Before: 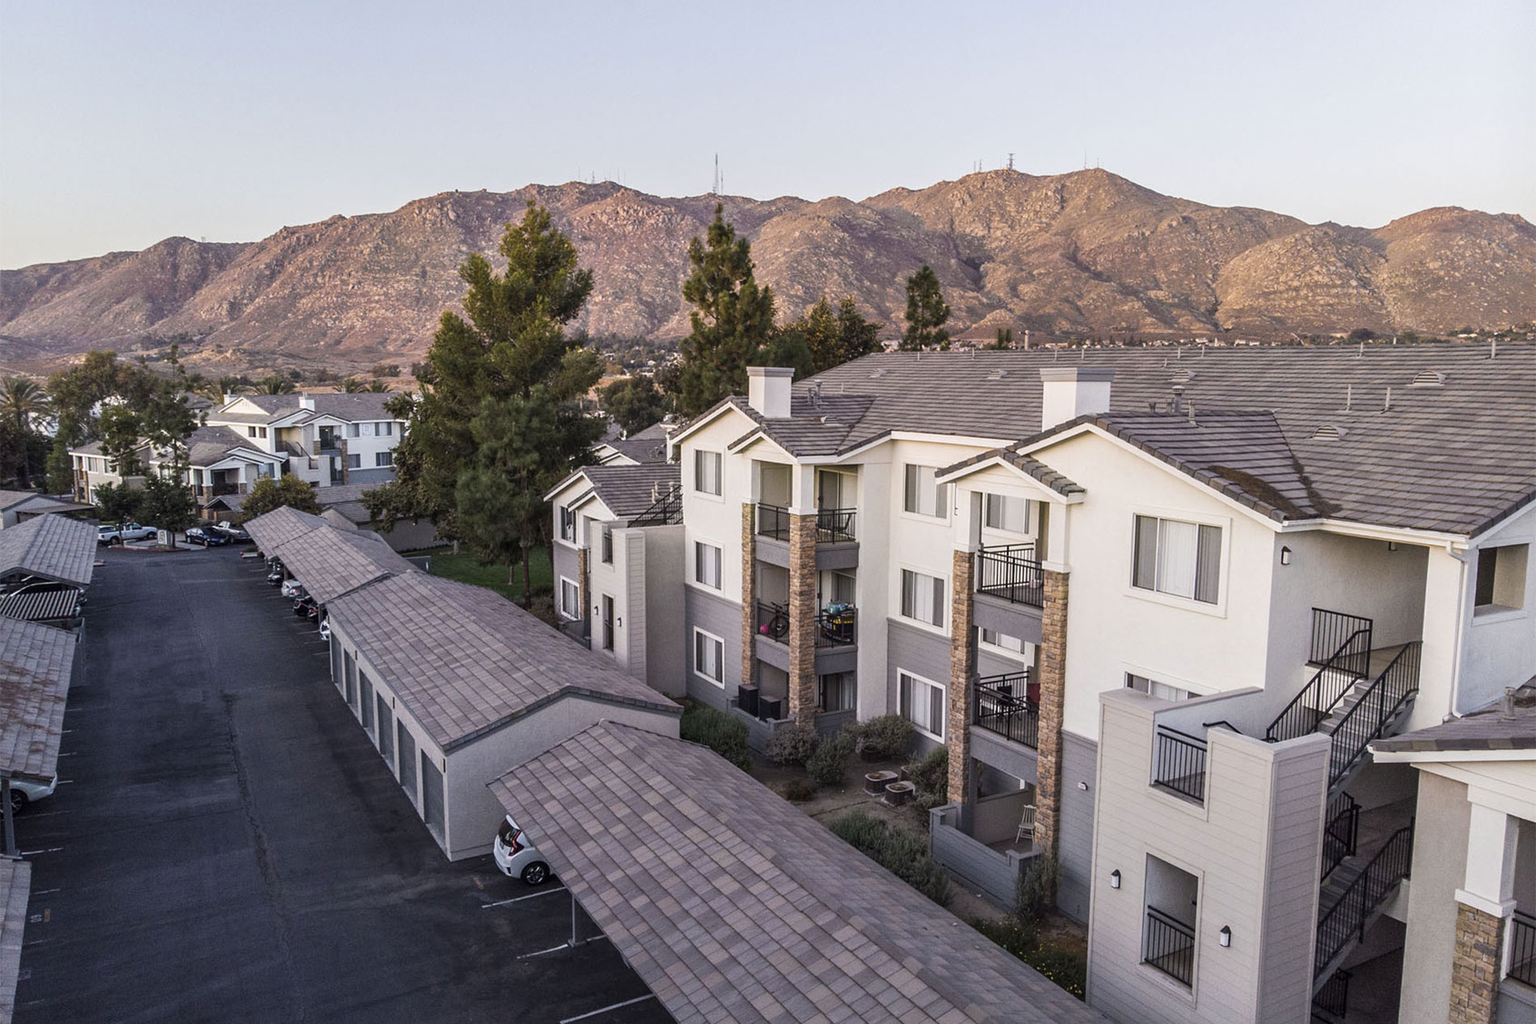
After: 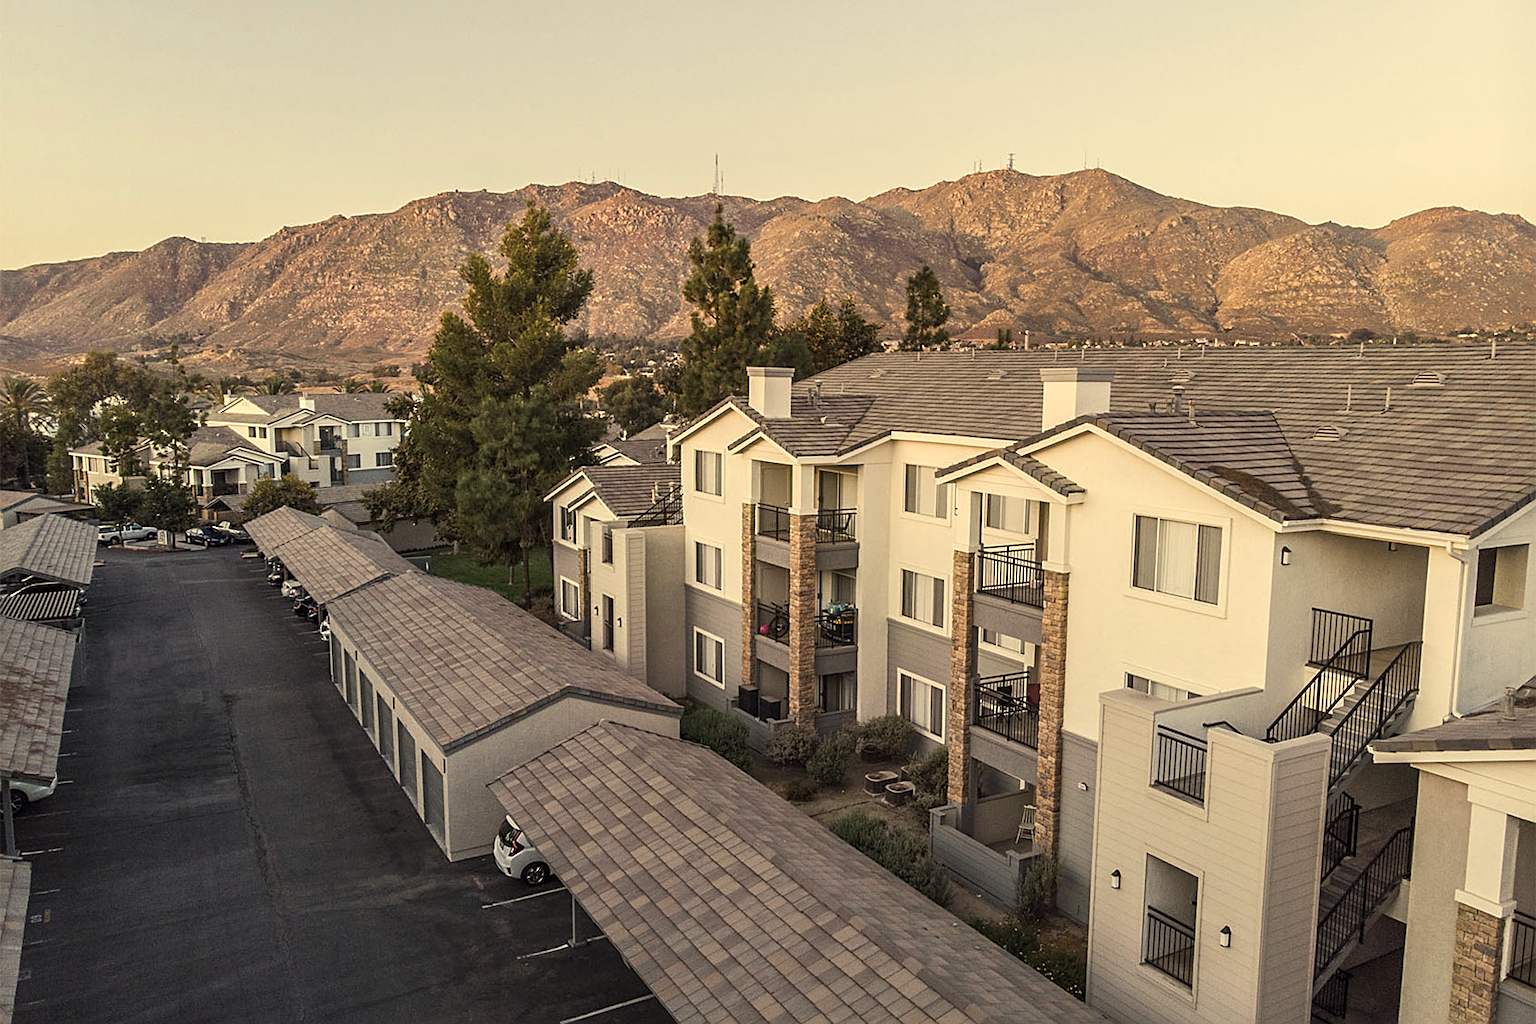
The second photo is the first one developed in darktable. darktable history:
sharpen: on, module defaults
white balance: red 1.08, blue 0.791
exposure: compensate highlight preservation false
